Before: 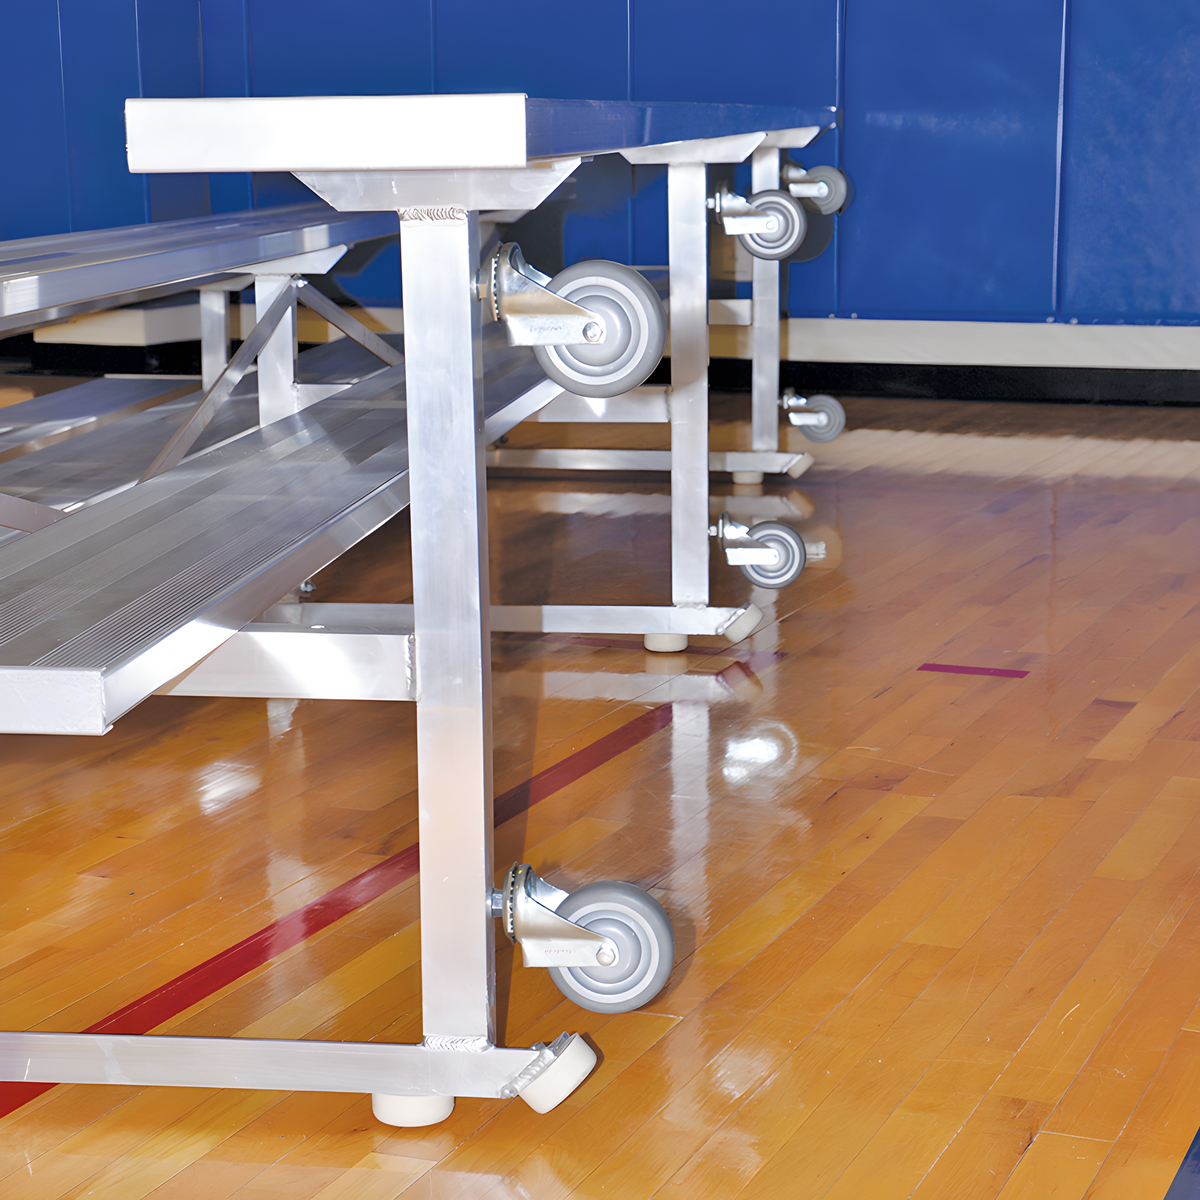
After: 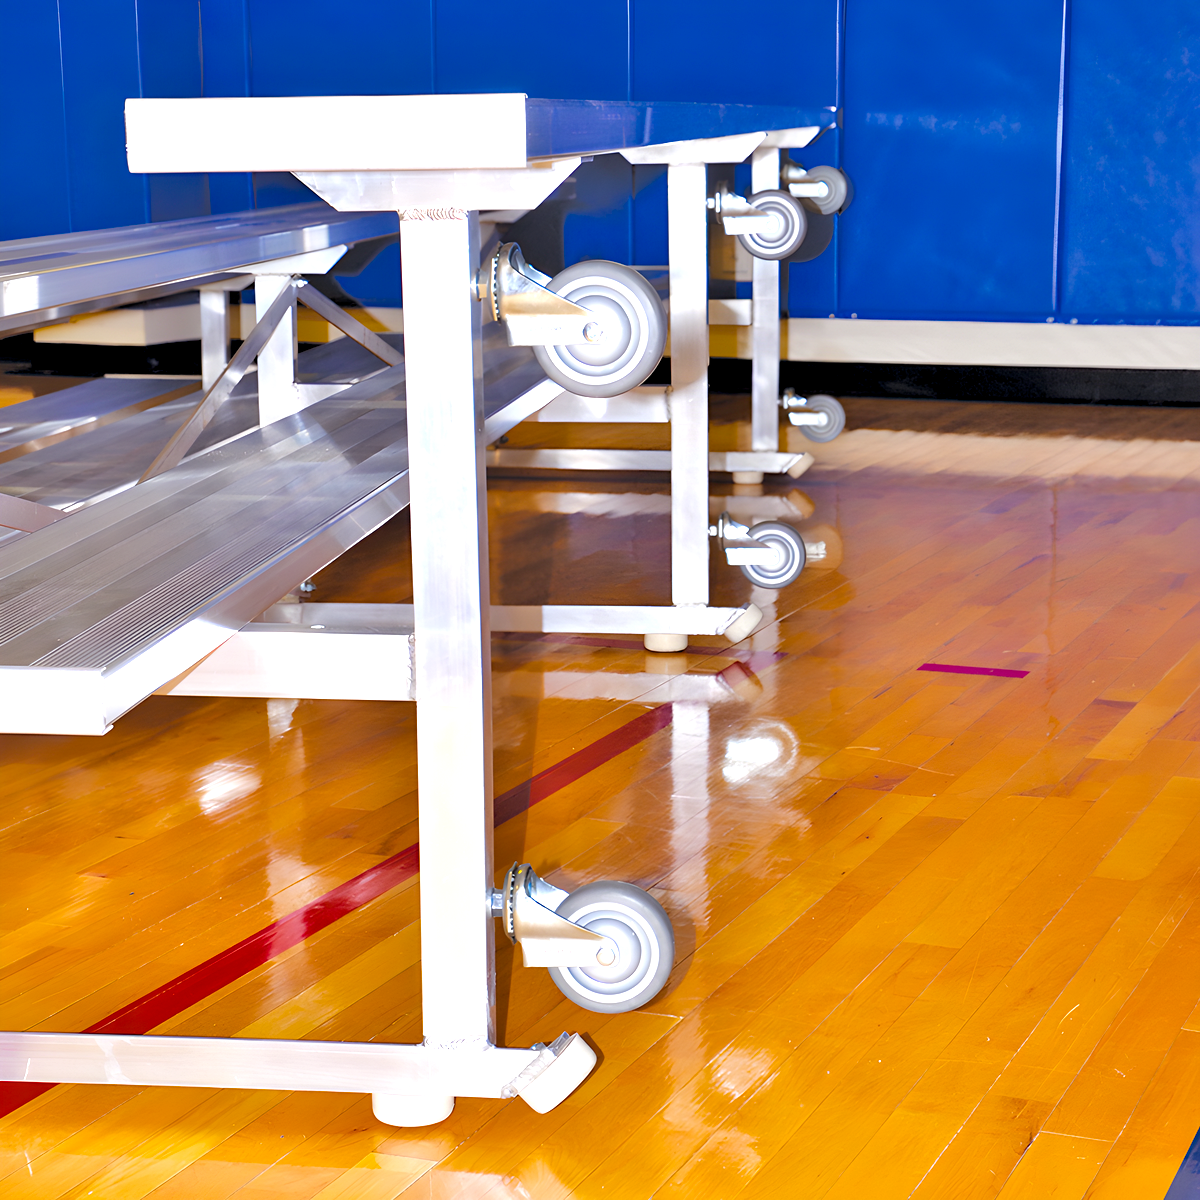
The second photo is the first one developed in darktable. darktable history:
color balance rgb: power › luminance -3.804%, power › chroma 0.567%, power › hue 42.55°, global offset › luminance -0.485%, linear chroma grading › global chroma 9.835%, perceptual saturation grading › global saturation 25.586%, perceptual brilliance grading › global brilliance 18.069%, global vibrance 20%
